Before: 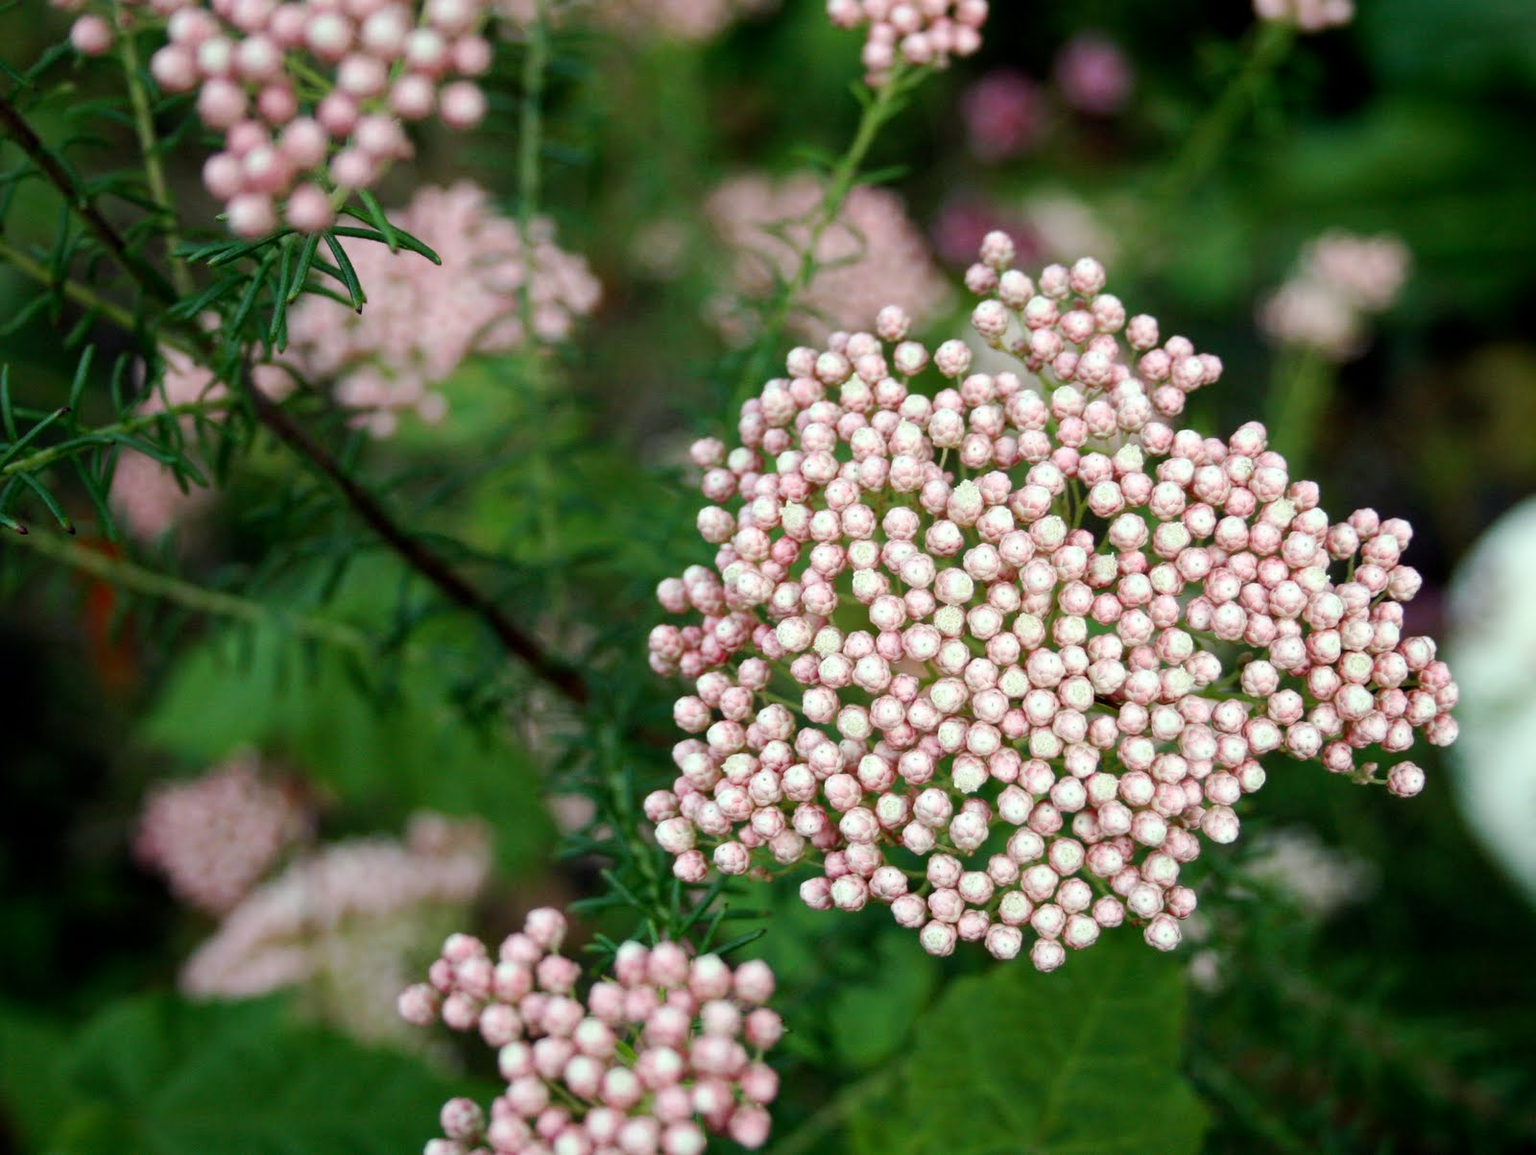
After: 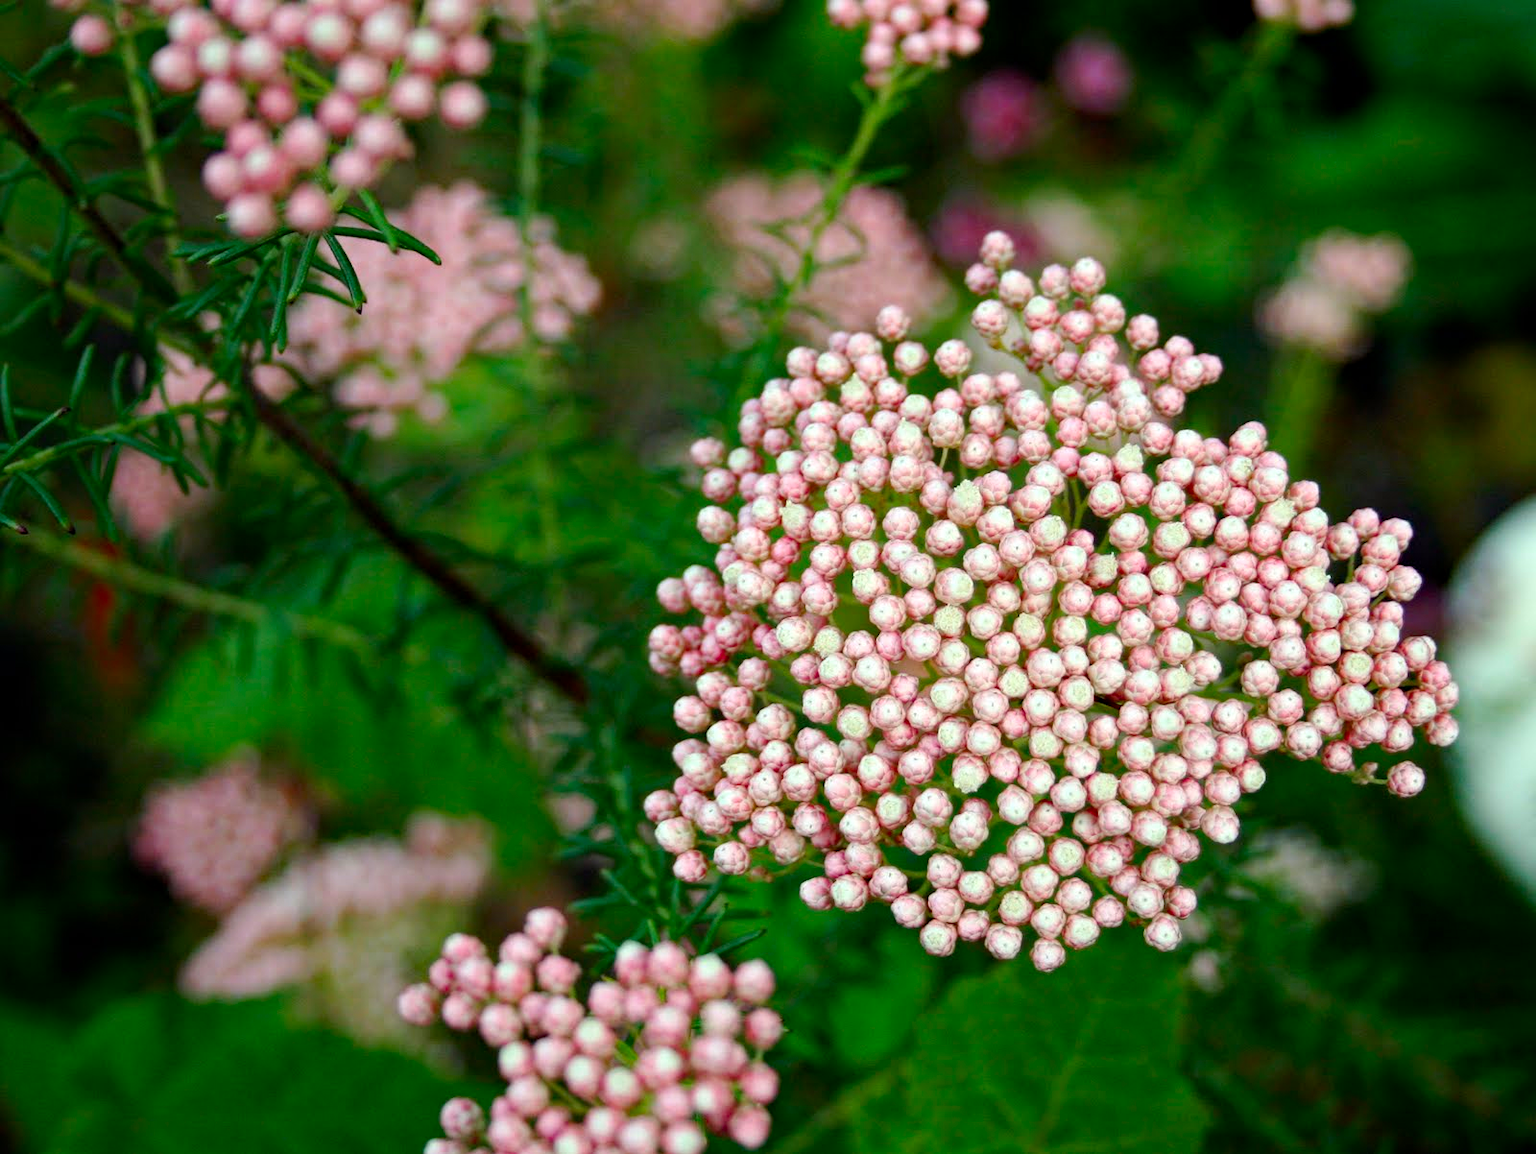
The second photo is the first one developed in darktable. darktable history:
haze removal: compatibility mode true, adaptive false
color correction: saturation 1.32
